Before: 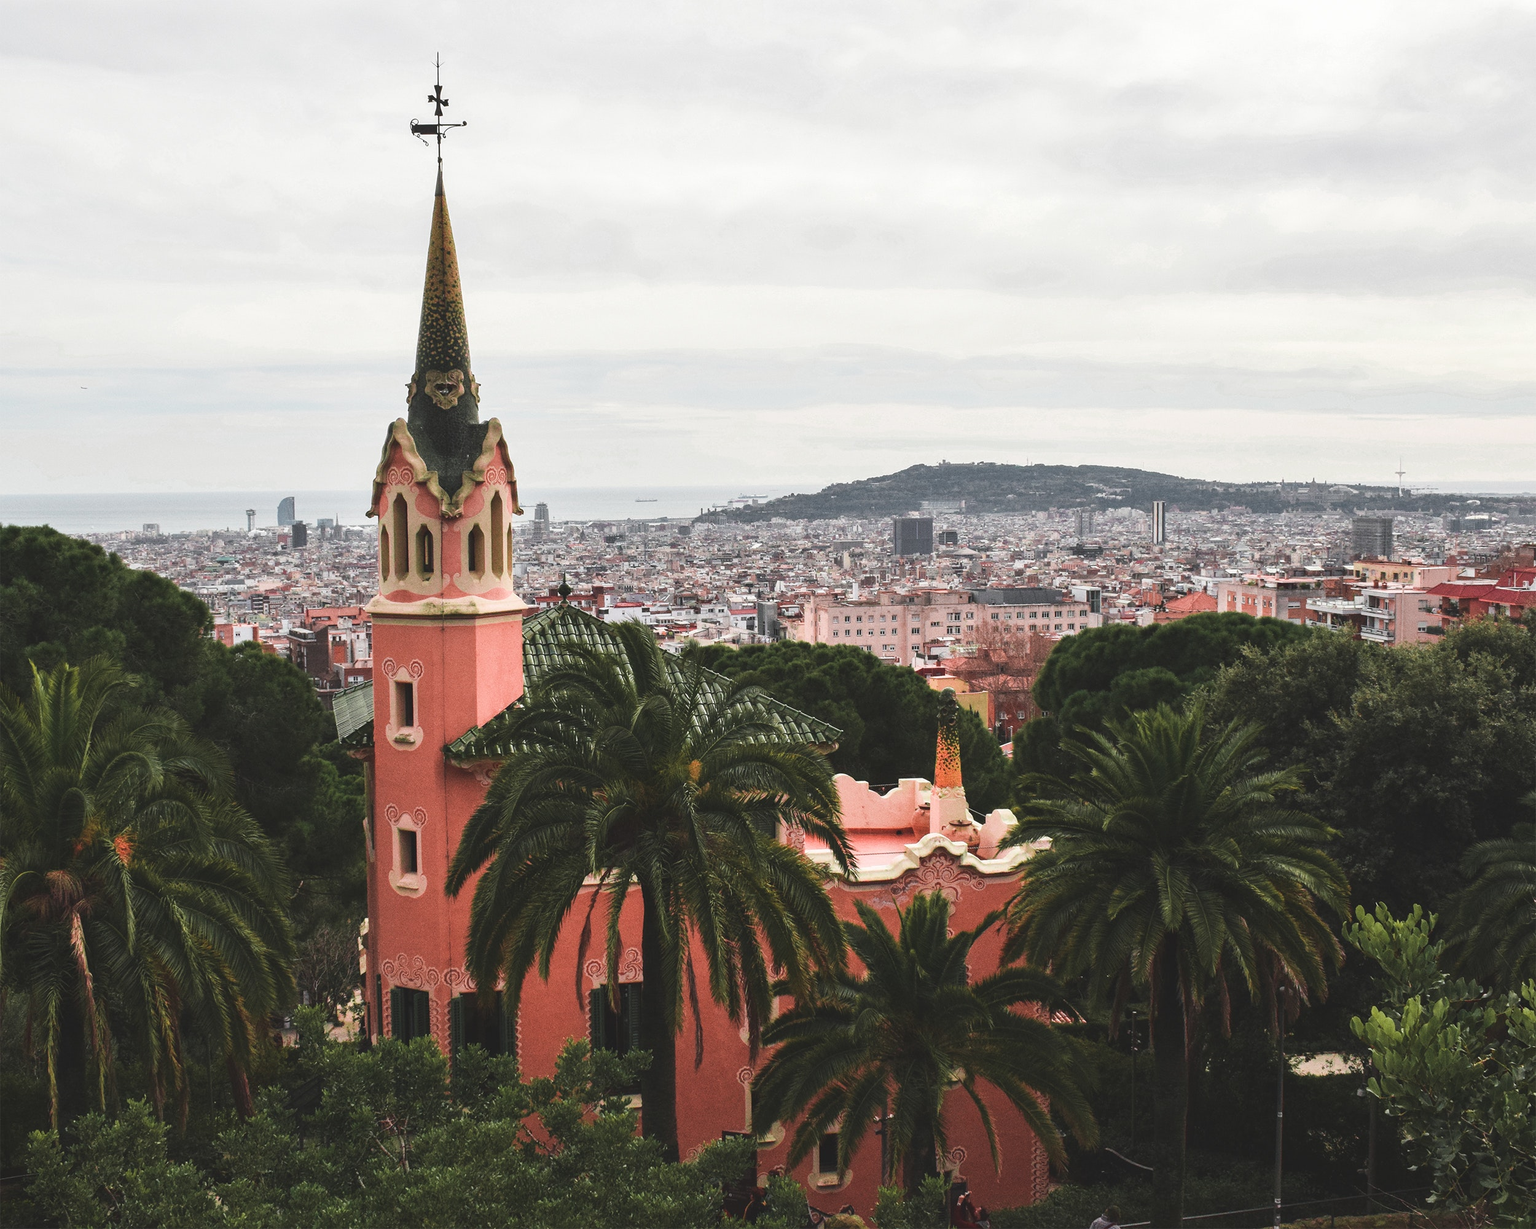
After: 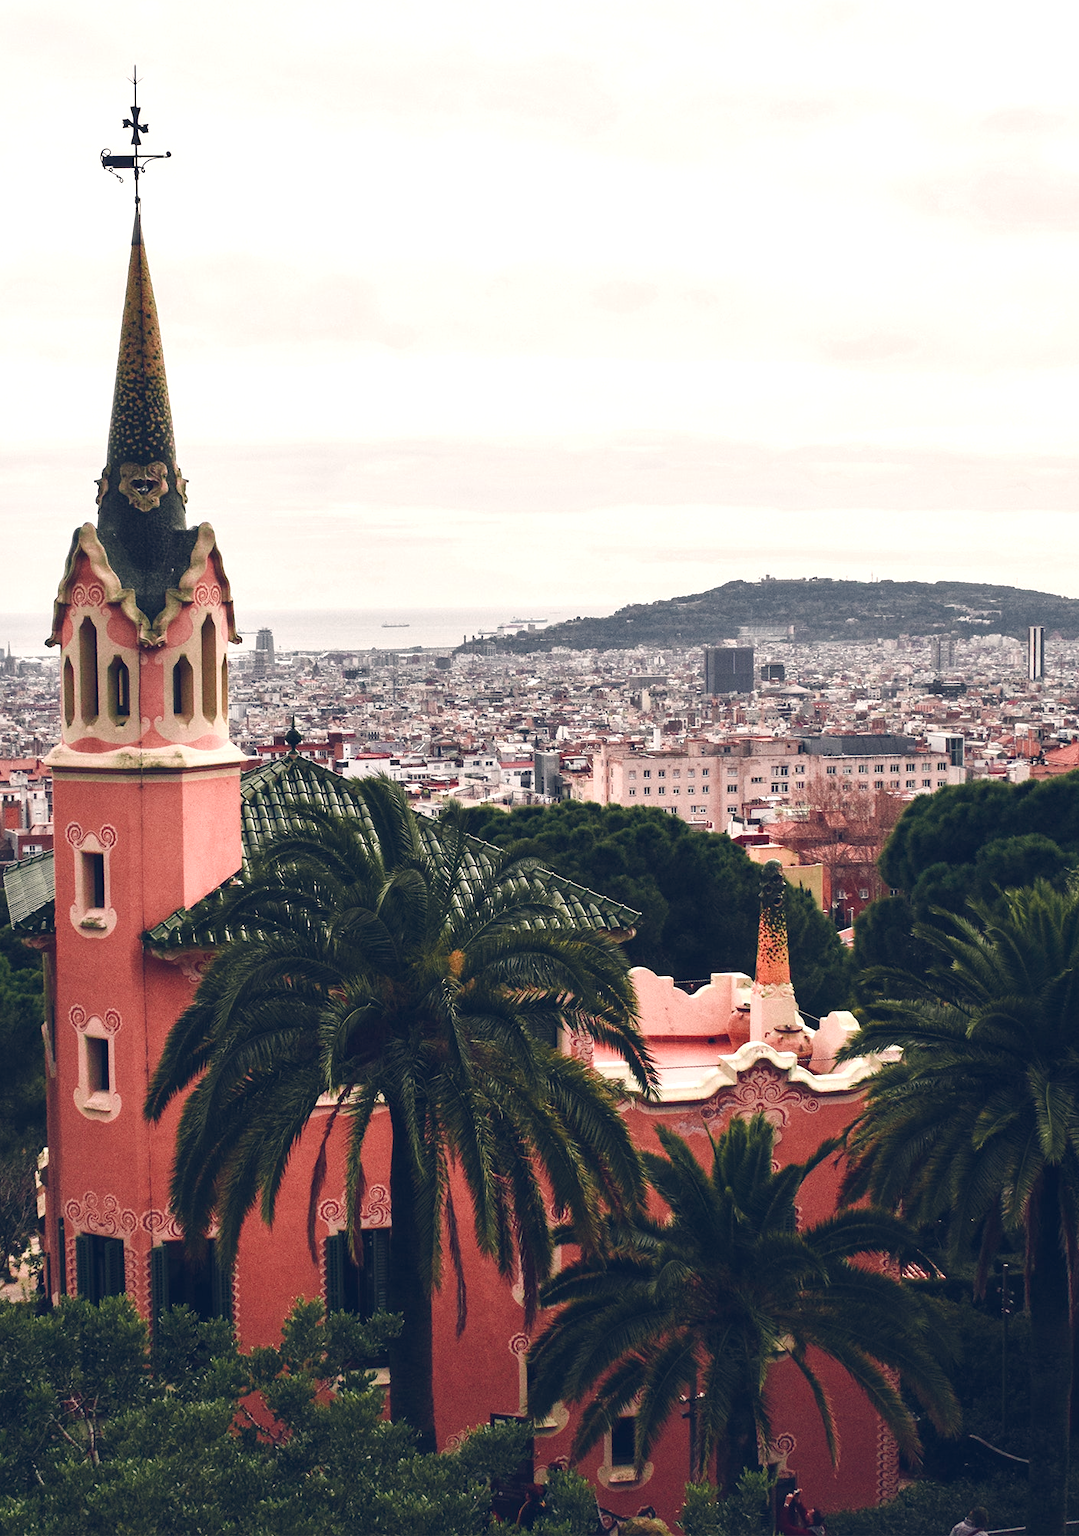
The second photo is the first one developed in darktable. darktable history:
color balance rgb: highlights gain › chroma 2.94%, highlights gain › hue 60.57°, global offset › chroma 0.25%, global offset › hue 256.52°, perceptual saturation grading › global saturation 20%, perceptual saturation grading › highlights -50%, perceptual saturation grading › shadows 30%, contrast 15%
crop: left 21.496%, right 22.254%
